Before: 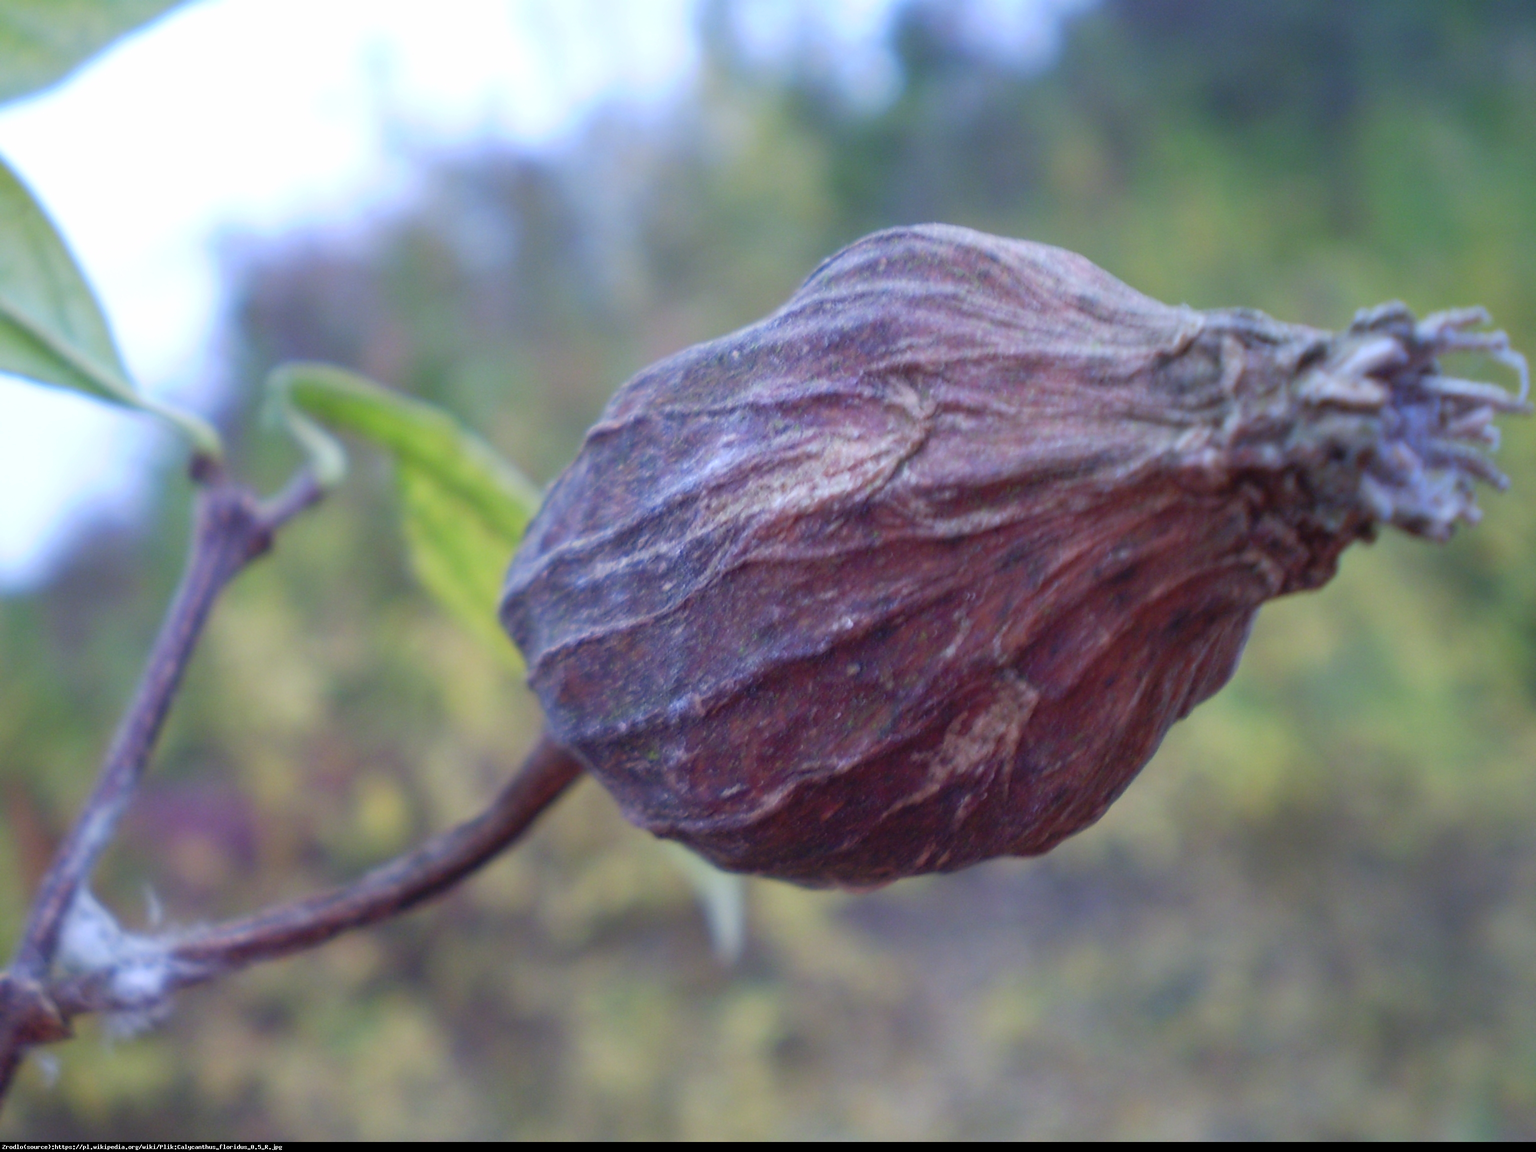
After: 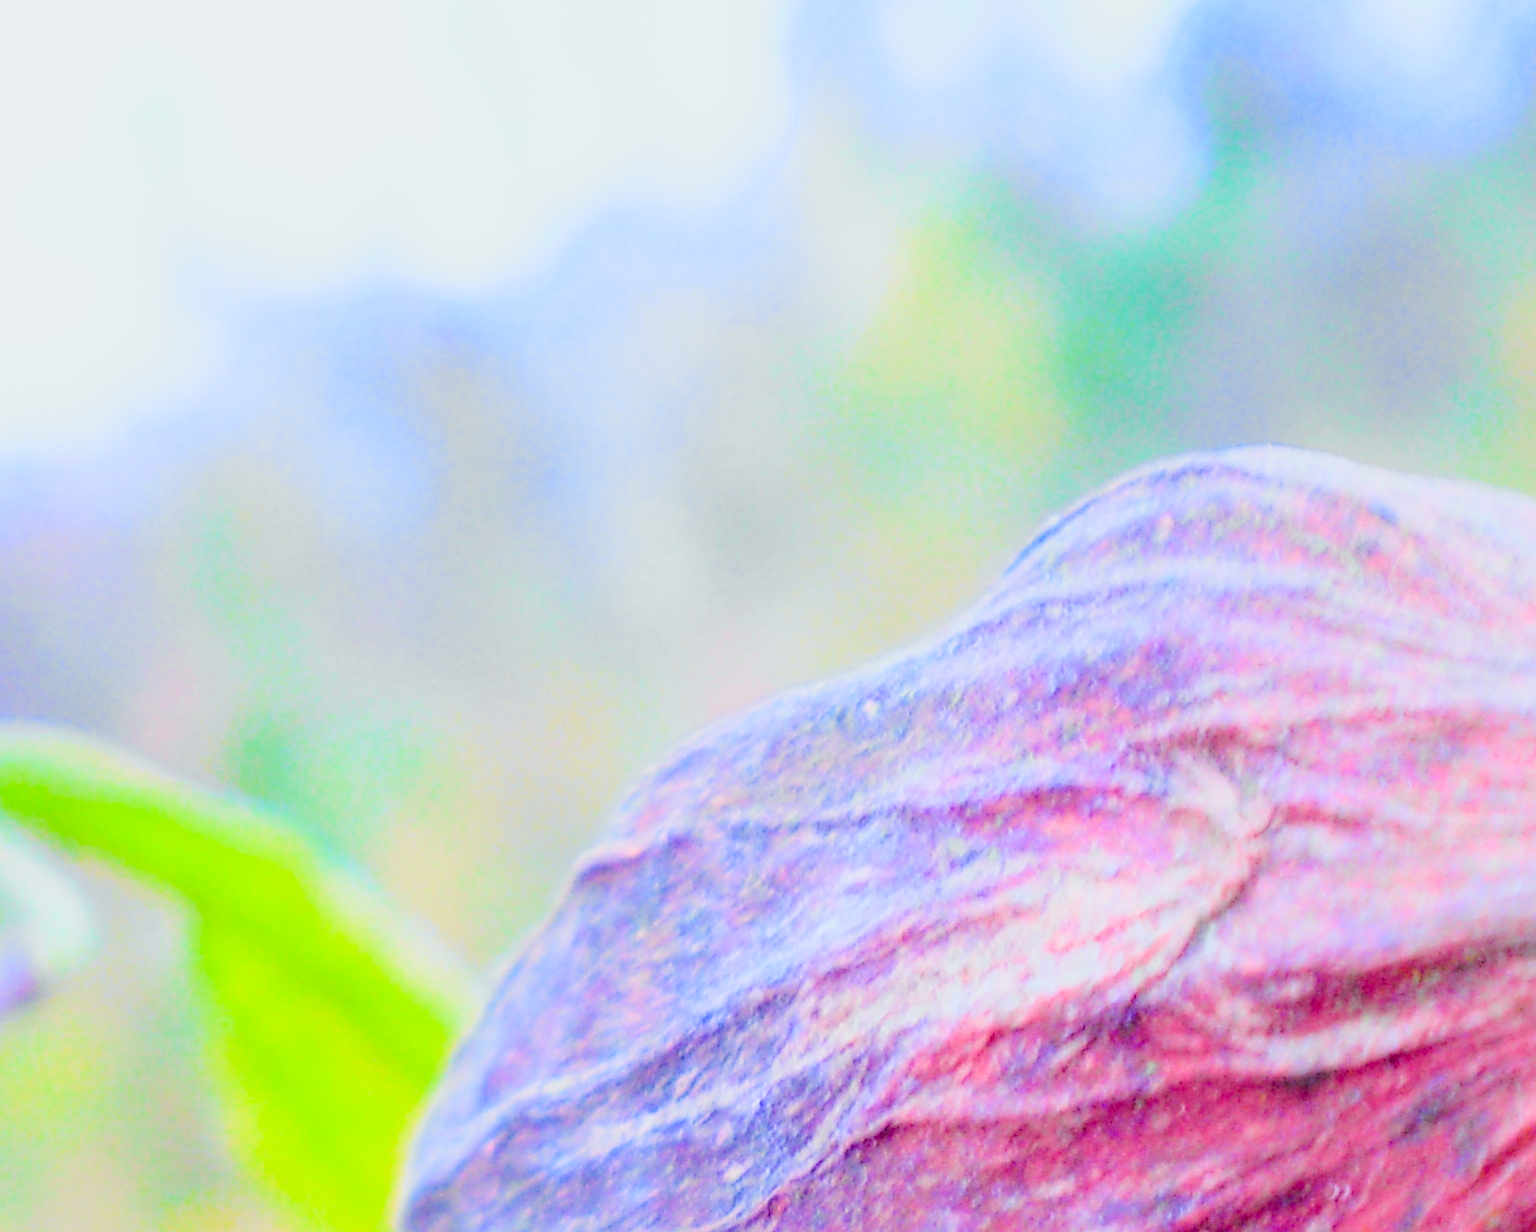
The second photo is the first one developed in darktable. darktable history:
tone equalizer: on, module defaults
sharpen: on, module defaults
exposure: exposure 1.5 EV, compensate highlight preservation false
tone curve: curves: ch0 [(0, 0.026) (0.058, 0.049) (0.246, 0.214) (0.437, 0.498) (0.55, 0.644) (0.657, 0.767) (0.822, 0.9) (1, 0.961)]; ch1 [(0, 0) (0.346, 0.307) (0.408, 0.369) (0.453, 0.457) (0.476, 0.489) (0.502, 0.493) (0.521, 0.515) (0.537, 0.531) (0.612, 0.641) (0.676, 0.728) (1, 1)]; ch2 [(0, 0) (0.346, 0.34) (0.434, 0.46) (0.485, 0.494) (0.5, 0.494) (0.511, 0.504) (0.537, 0.551) (0.579, 0.599) (0.625, 0.686) (1, 1)], color space Lab, independent channels, preserve colors none
crop: left 19.556%, right 30.401%, bottom 46.458%
color balance rgb: linear chroma grading › global chroma 15%, perceptual saturation grading › global saturation 30%
rgb levels: preserve colors sum RGB, levels [[0.038, 0.433, 0.934], [0, 0.5, 1], [0, 0.5, 1]]
filmic rgb: black relative exposure -4.38 EV, white relative exposure 4.56 EV, hardness 2.37, contrast 1.05
